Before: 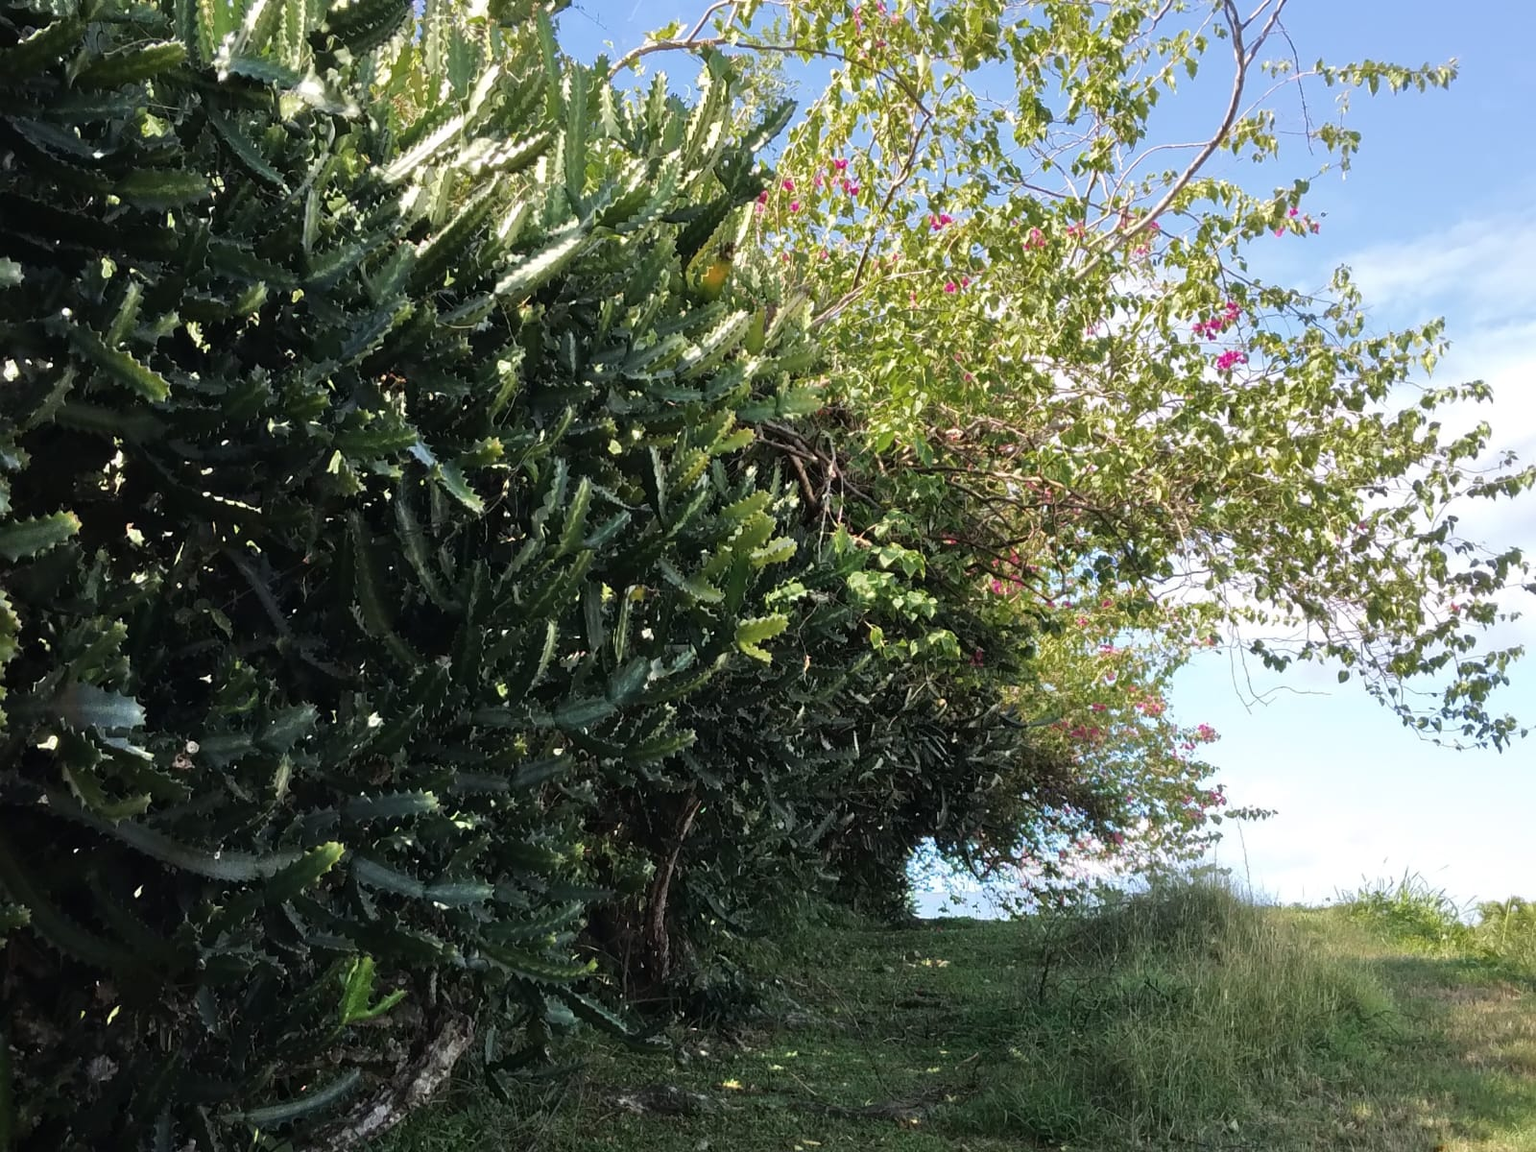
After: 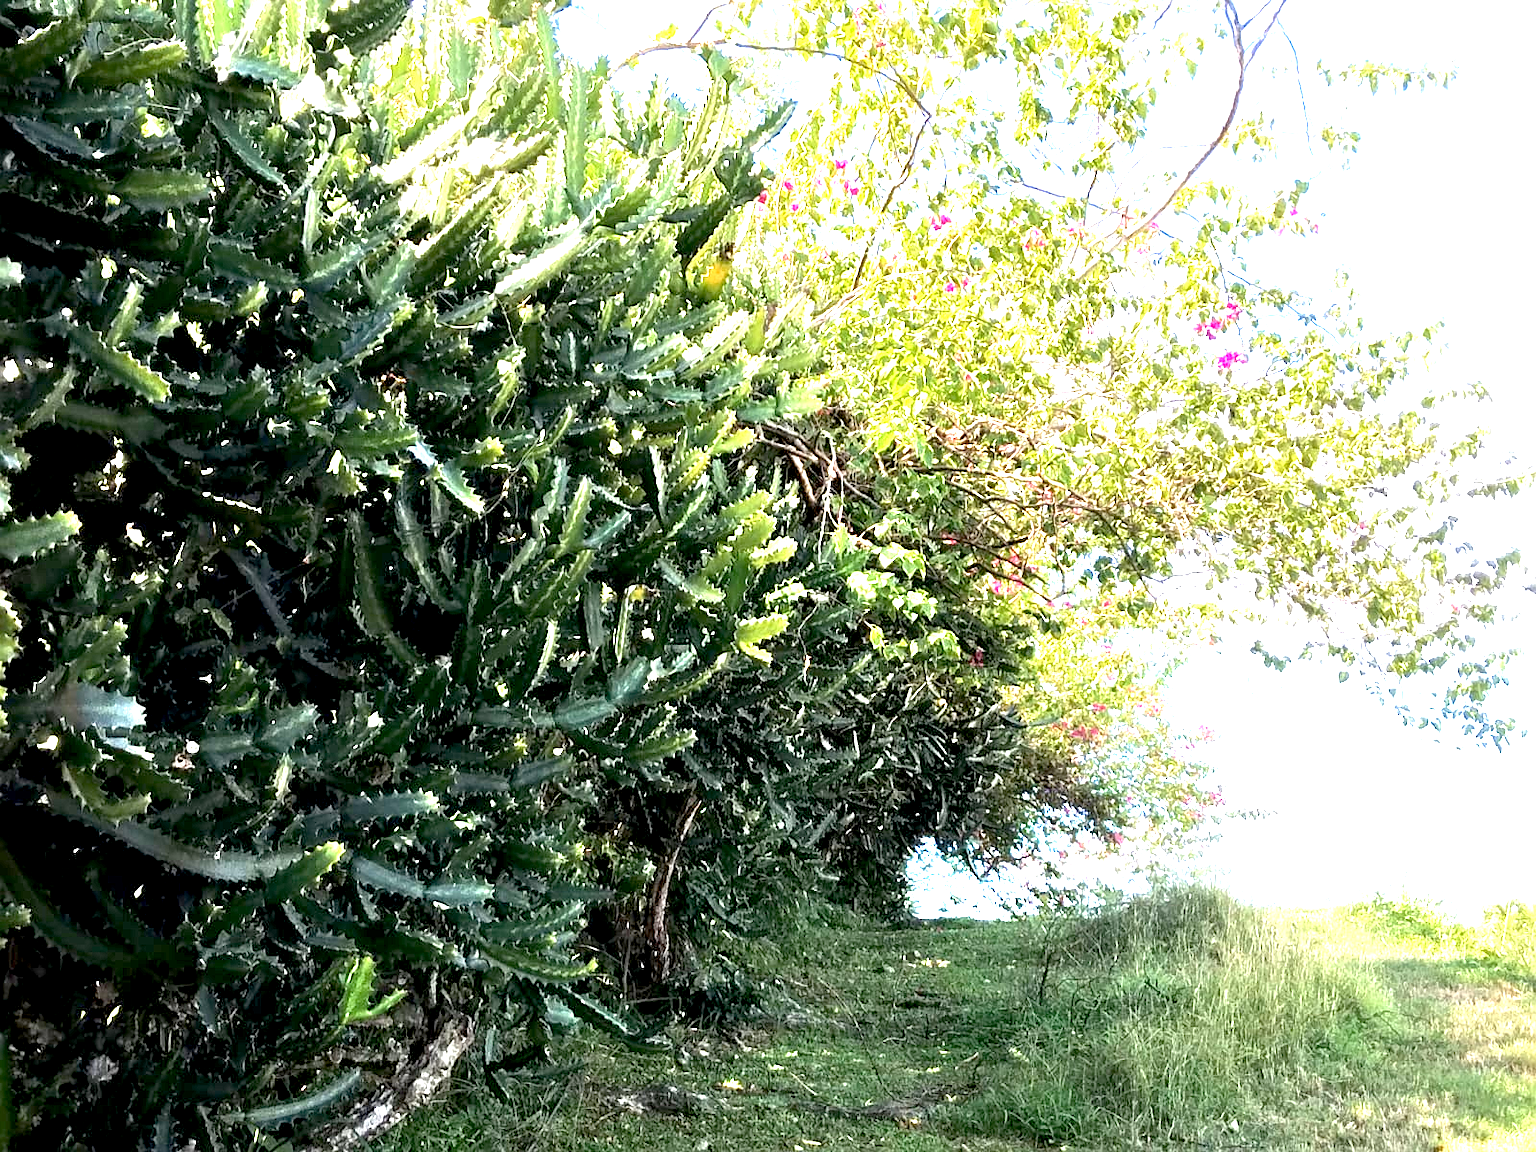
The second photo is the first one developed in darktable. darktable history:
exposure: black level correction 0.006, exposure 2.079 EV, compensate highlight preservation false
sharpen: radius 1.308, amount 0.289, threshold 0.007
